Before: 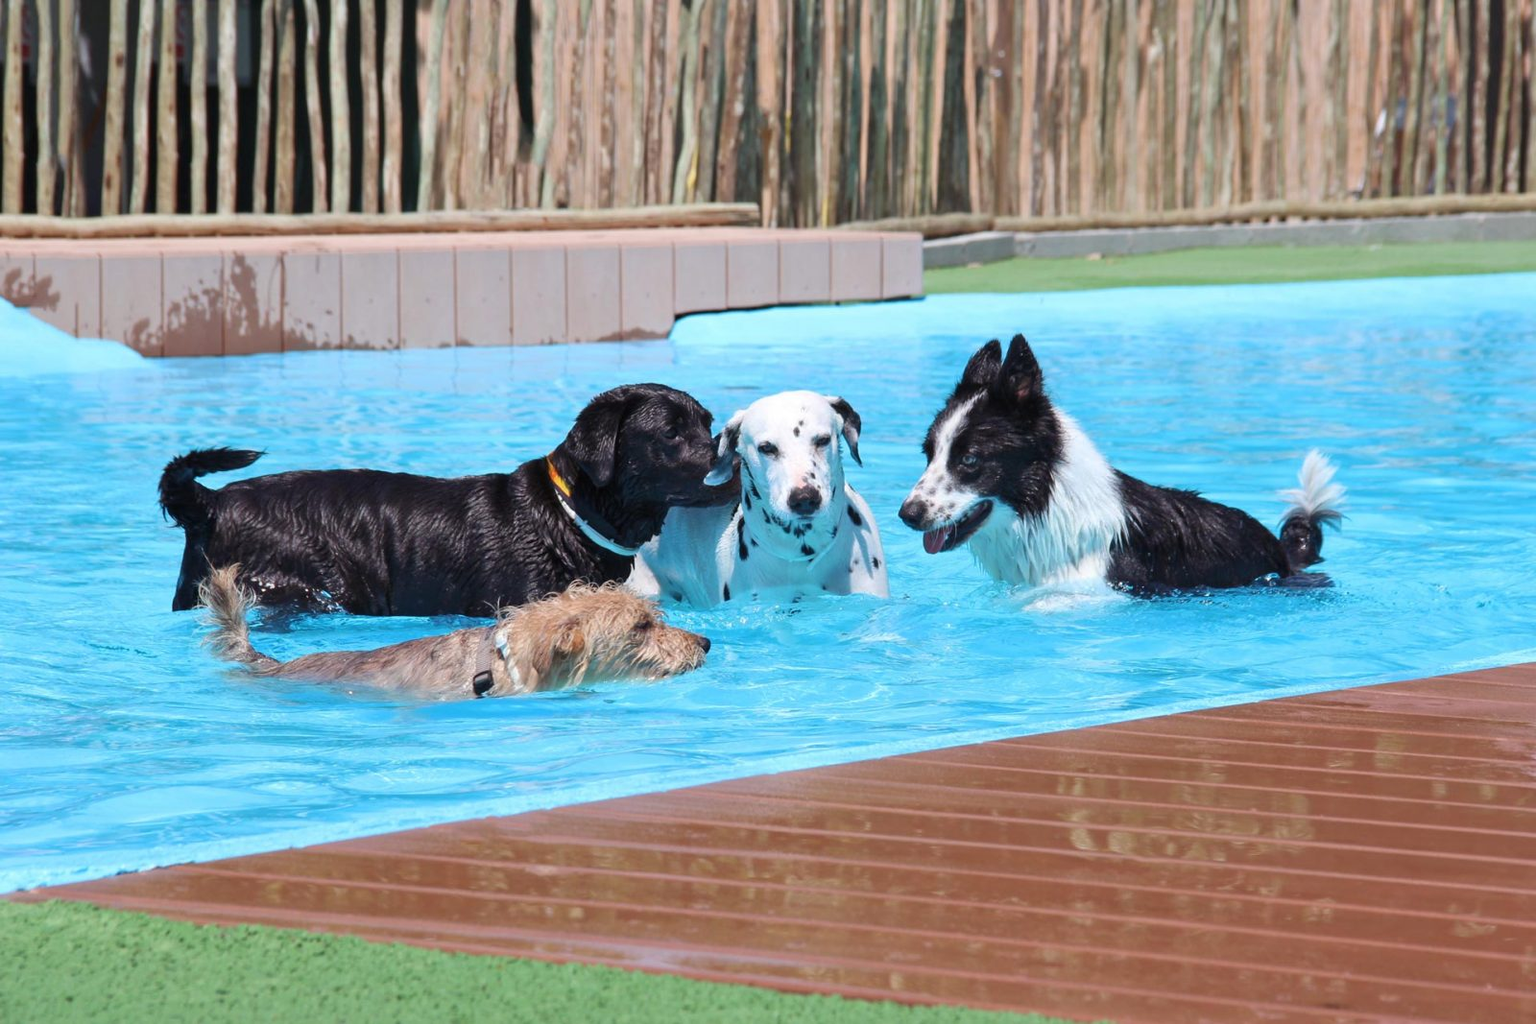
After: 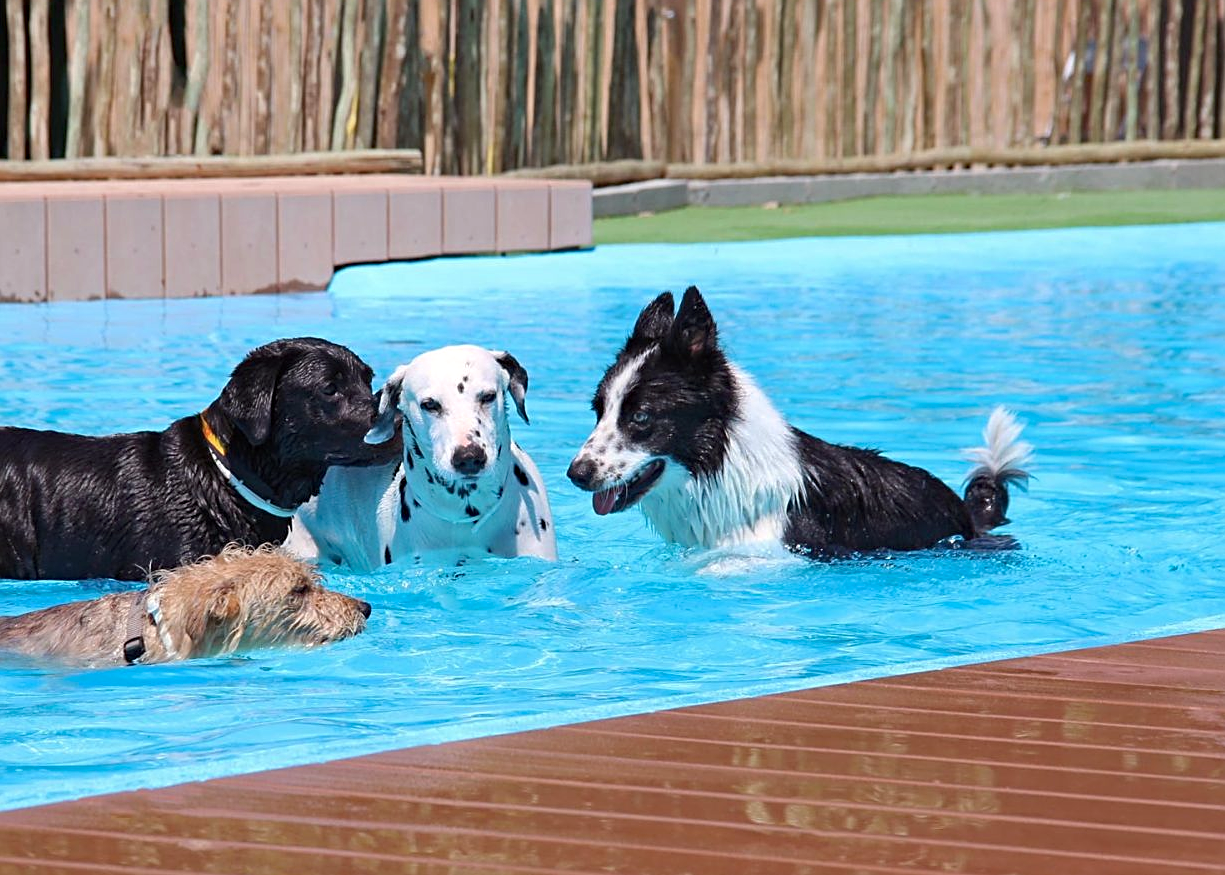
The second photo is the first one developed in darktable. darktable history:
crop: left 23.095%, top 5.827%, bottom 11.854%
haze removal: compatibility mode true, adaptive false
sharpen: on, module defaults
